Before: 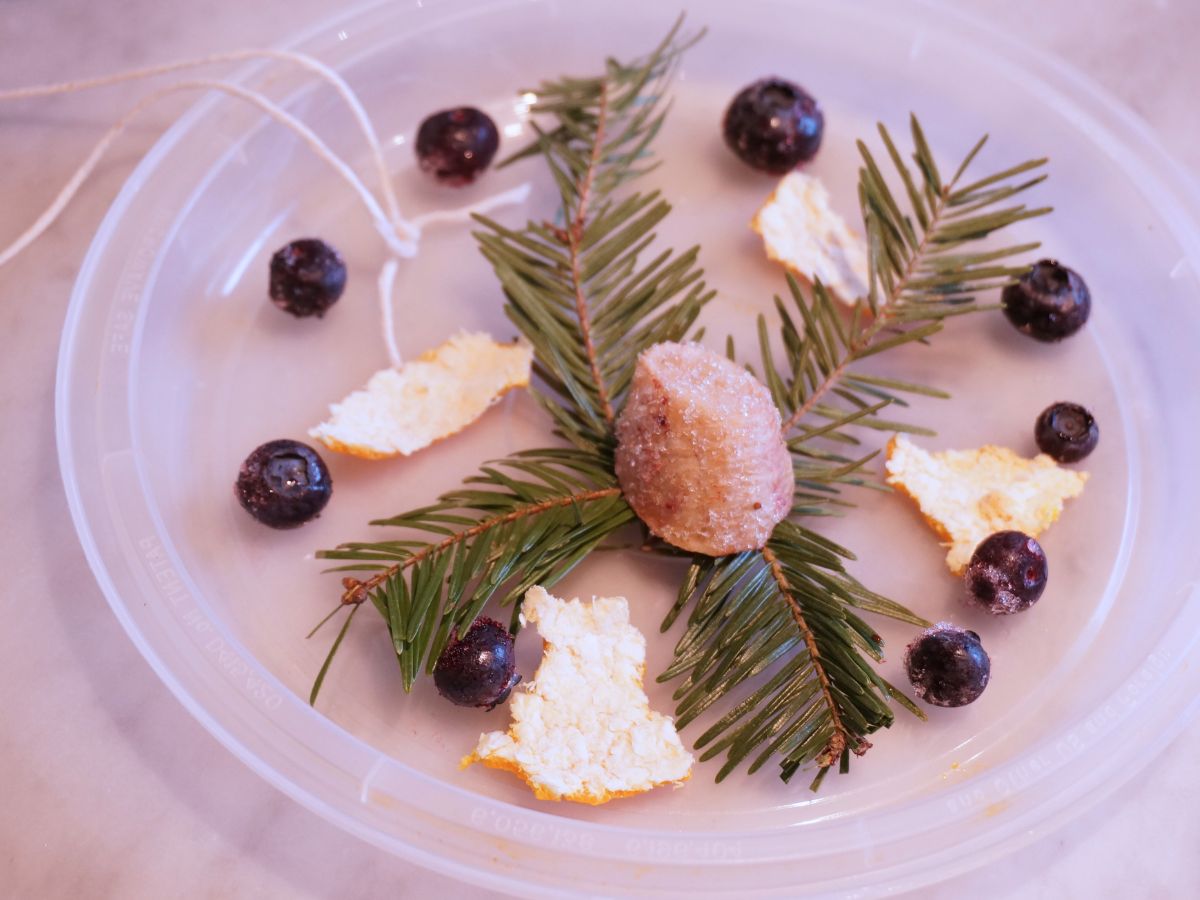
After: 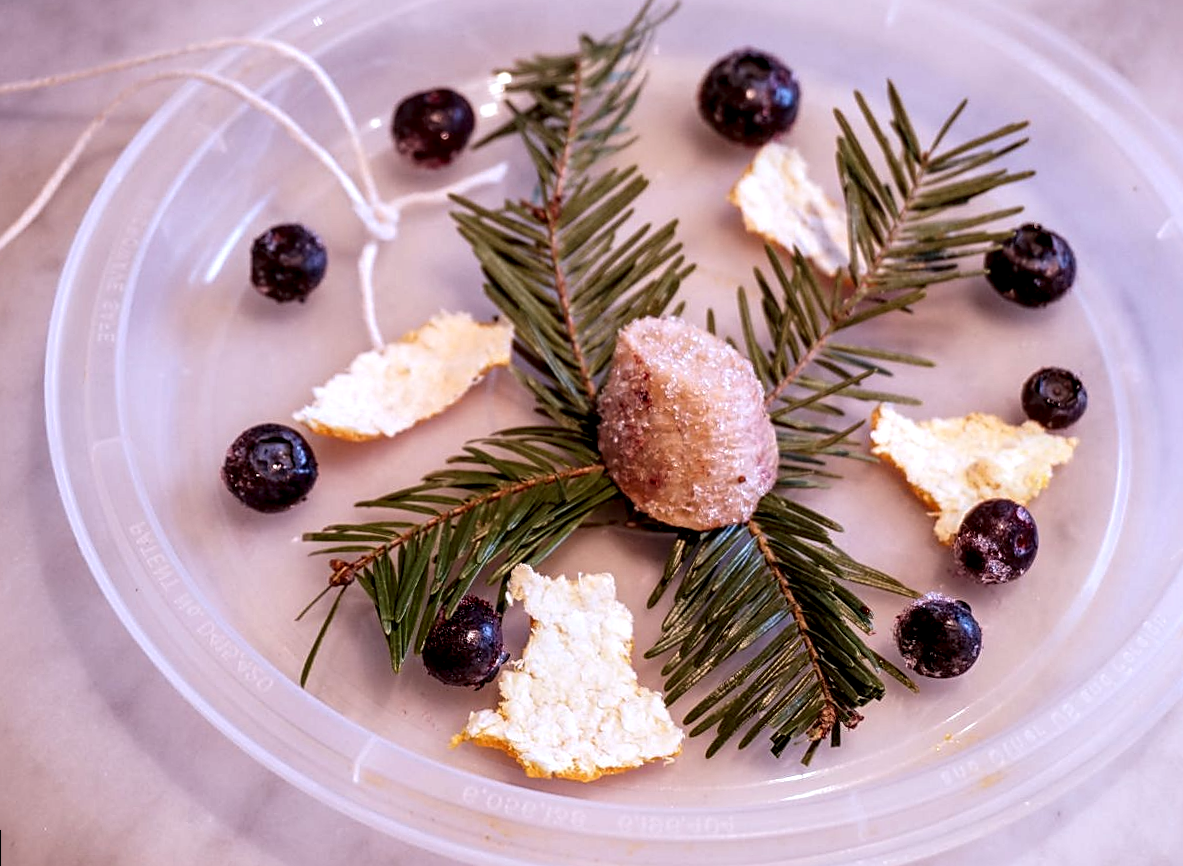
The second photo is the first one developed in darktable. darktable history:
sharpen: on, module defaults
rotate and perspective: rotation -1.32°, lens shift (horizontal) -0.031, crop left 0.015, crop right 0.985, crop top 0.047, crop bottom 0.982
local contrast: highlights 65%, shadows 54%, detail 169%, midtone range 0.514
